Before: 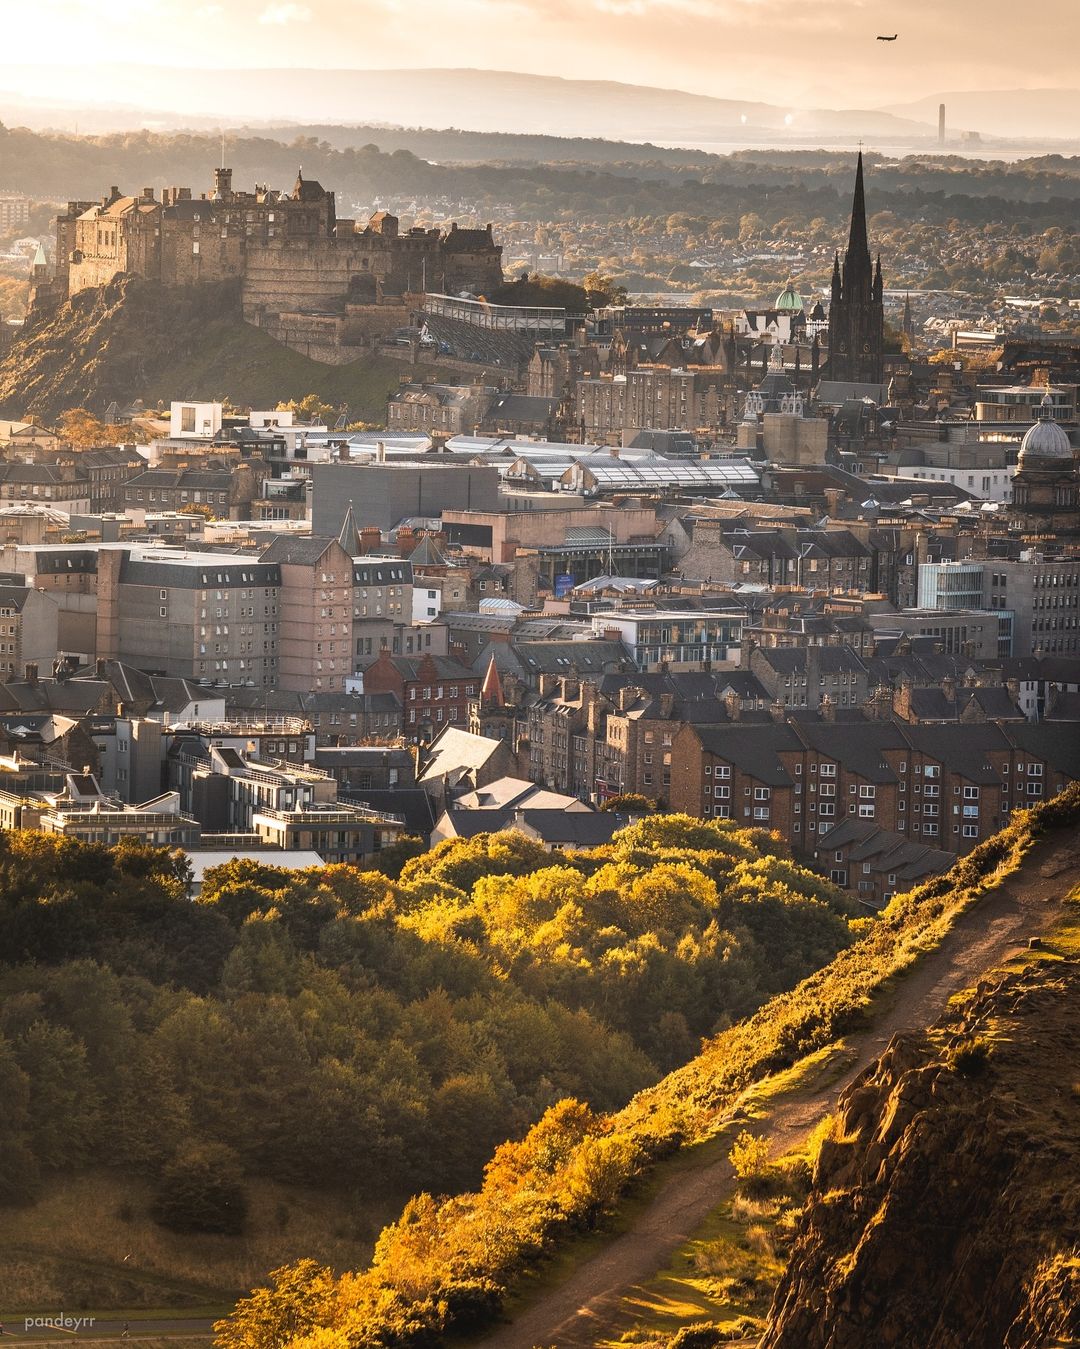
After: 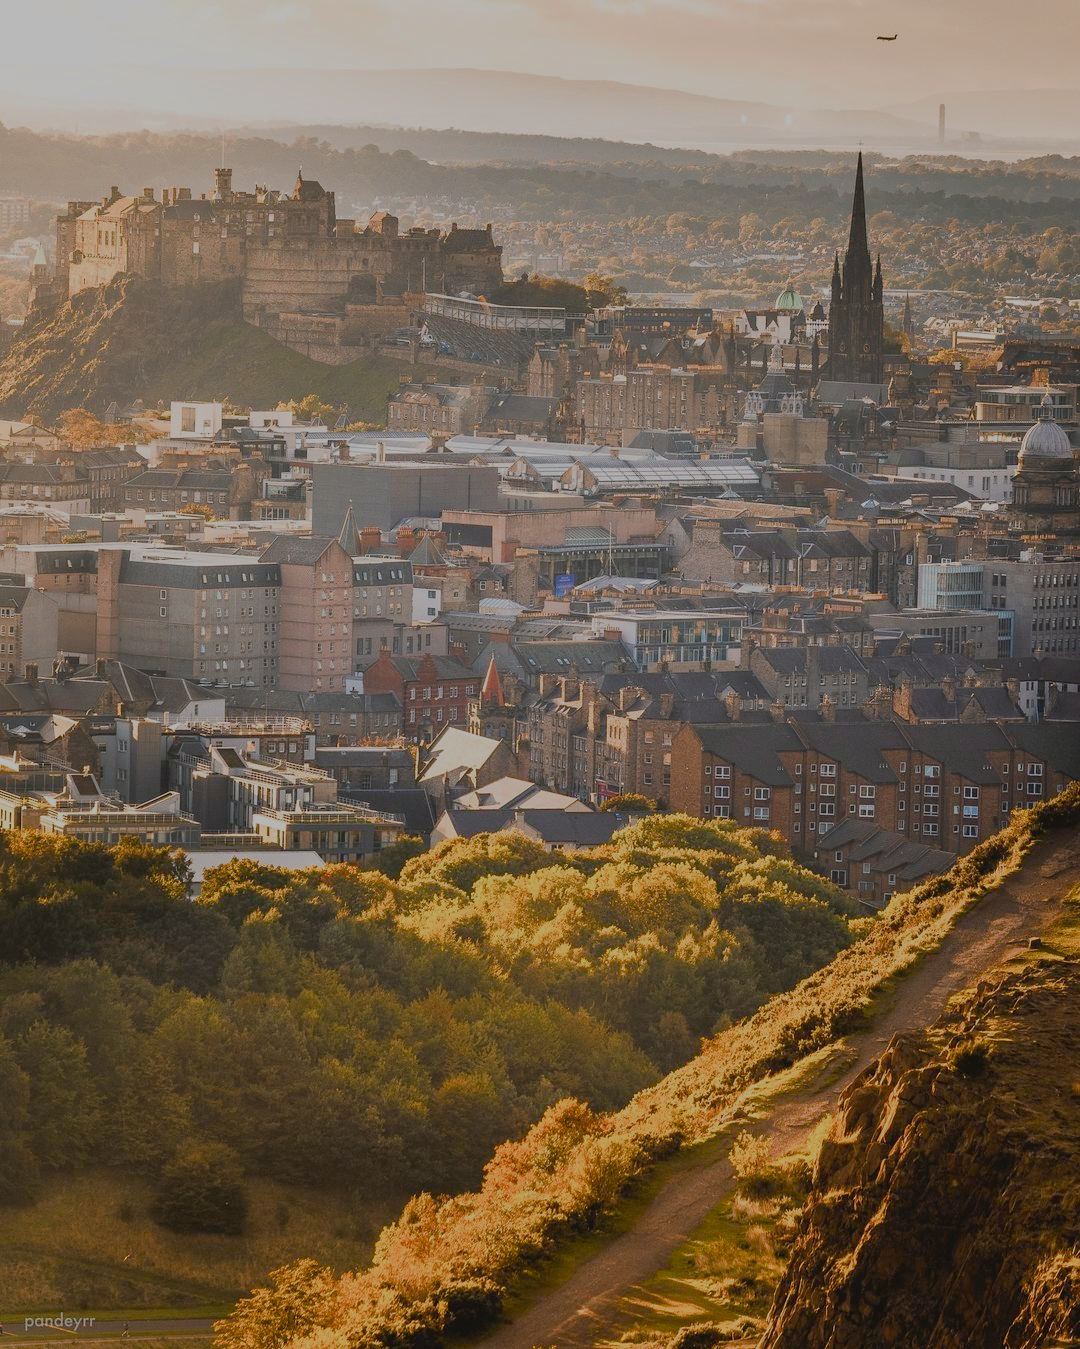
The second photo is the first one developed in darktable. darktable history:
color balance rgb: shadows lift › chroma 1%, shadows lift › hue 113°, highlights gain › chroma 0.2%, highlights gain › hue 333°, perceptual saturation grading › global saturation 20%, perceptual saturation grading › highlights -50%, perceptual saturation grading › shadows 25%, contrast -30%
exposure: exposure -0.041 EV, compensate highlight preservation false
local contrast: mode bilateral grid, contrast 100, coarseness 100, detail 91%, midtone range 0.2
filmic rgb: black relative exposure -7.65 EV, white relative exposure 4.56 EV, hardness 3.61, contrast 1.05
